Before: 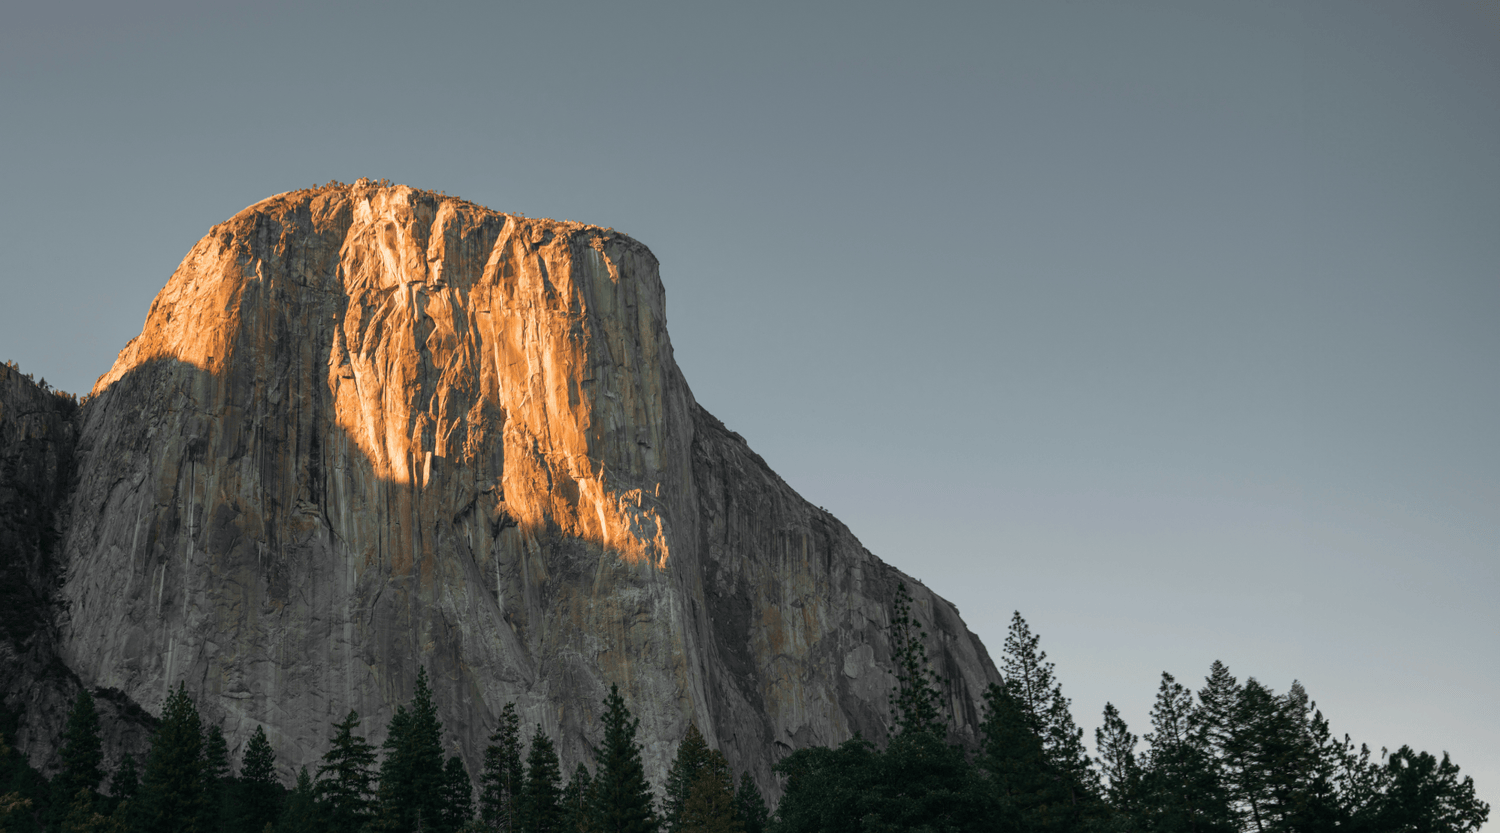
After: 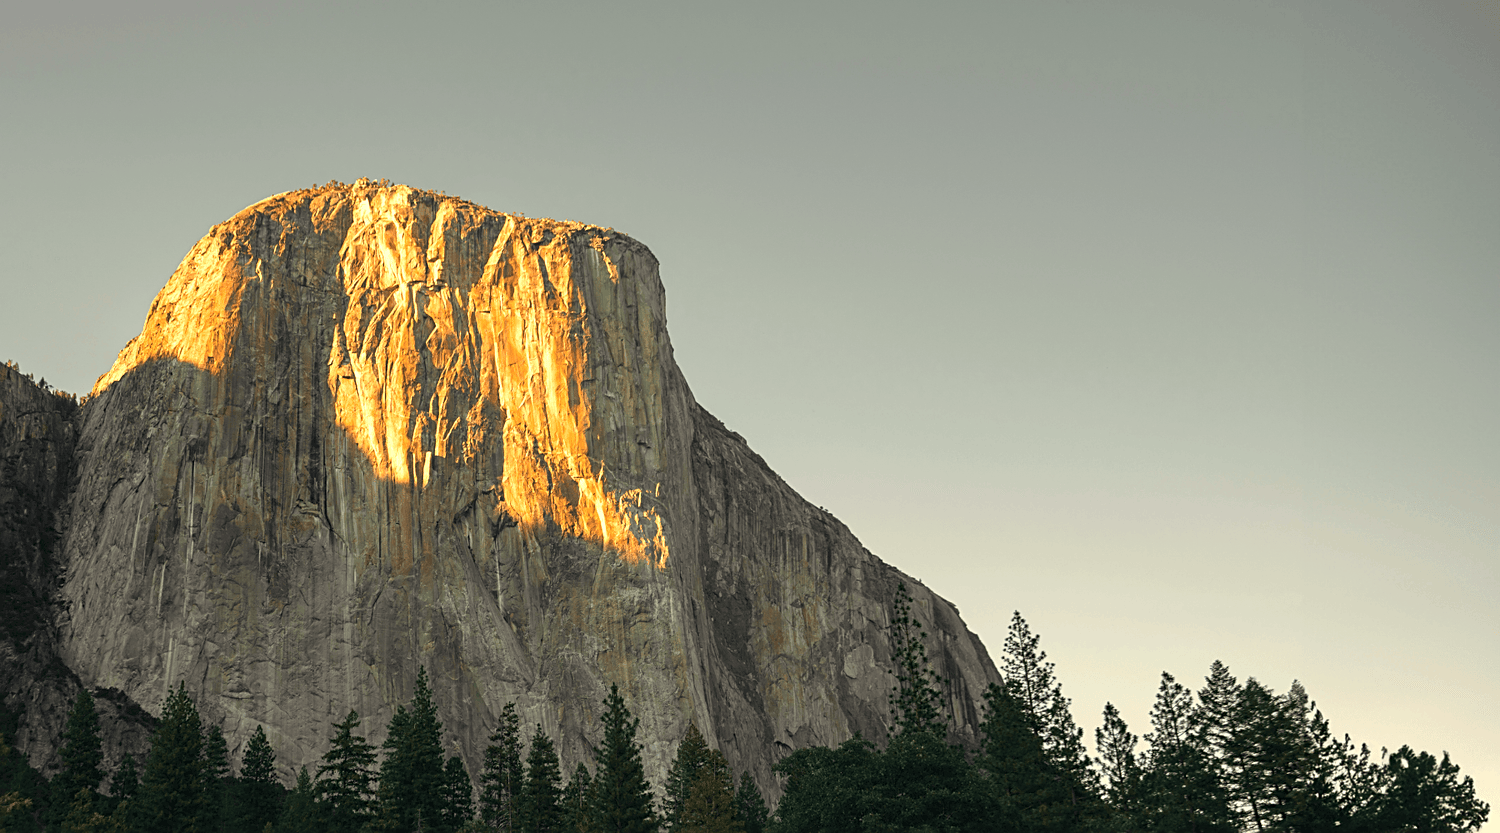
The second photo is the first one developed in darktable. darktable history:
sharpen: on, module defaults
exposure: black level correction 0, exposure 0.701 EV, compensate highlight preservation false
color correction: highlights a* 1.39, highlights b* 17.6
